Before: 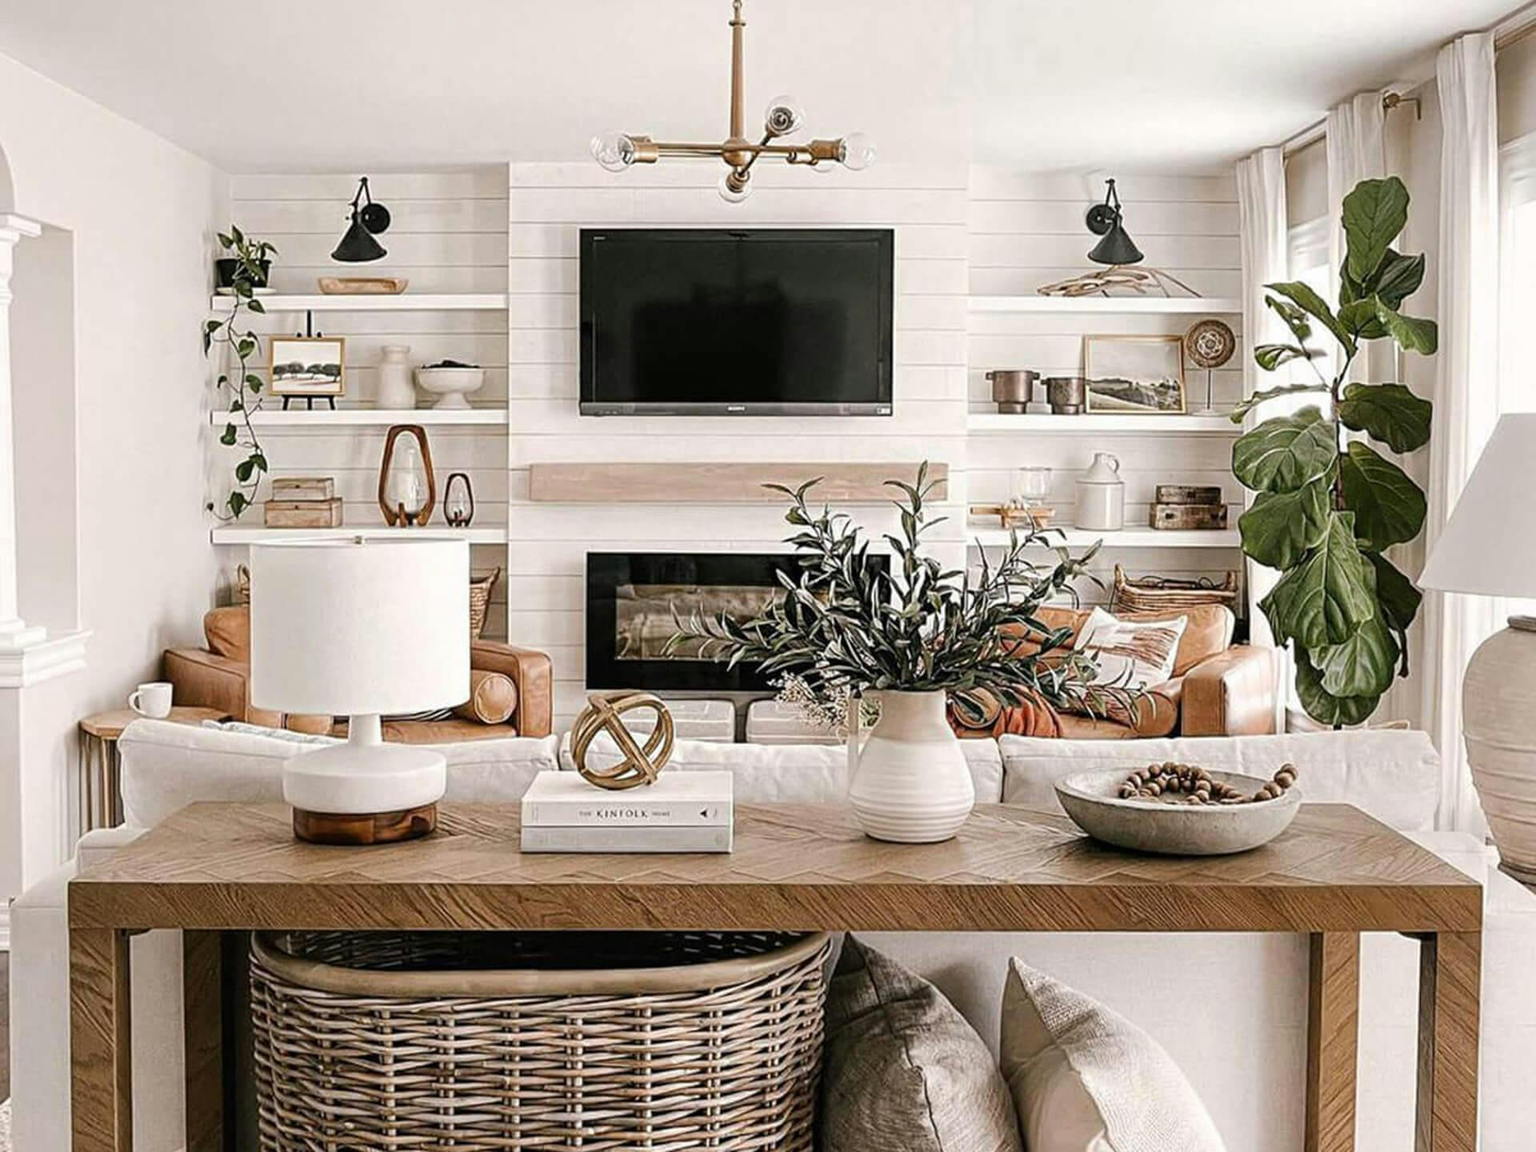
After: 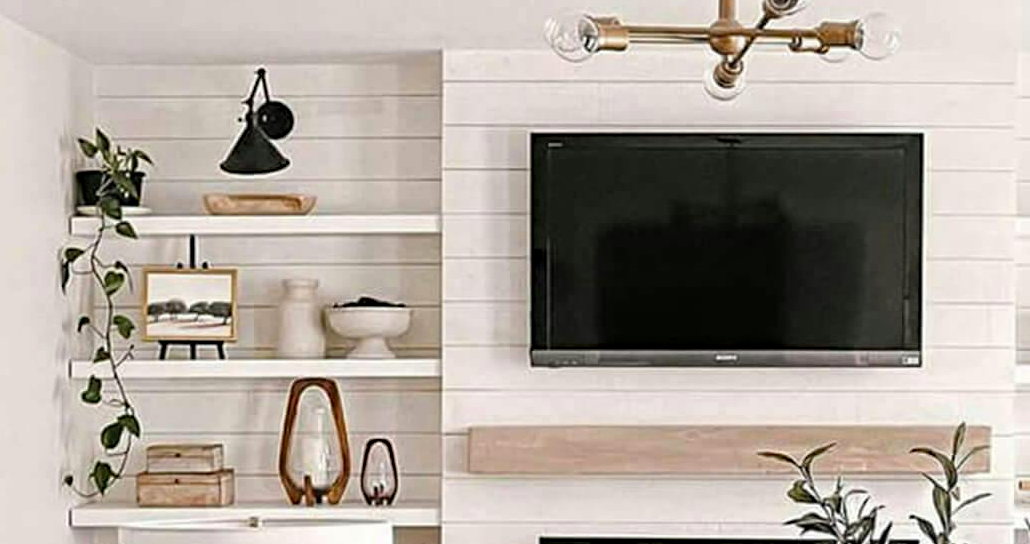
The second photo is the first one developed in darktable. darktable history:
haze removal: compatibility mode true, adaptive false
crop: left 10.121%, top 10.631%, right 36.218%, bottom 51.526%
